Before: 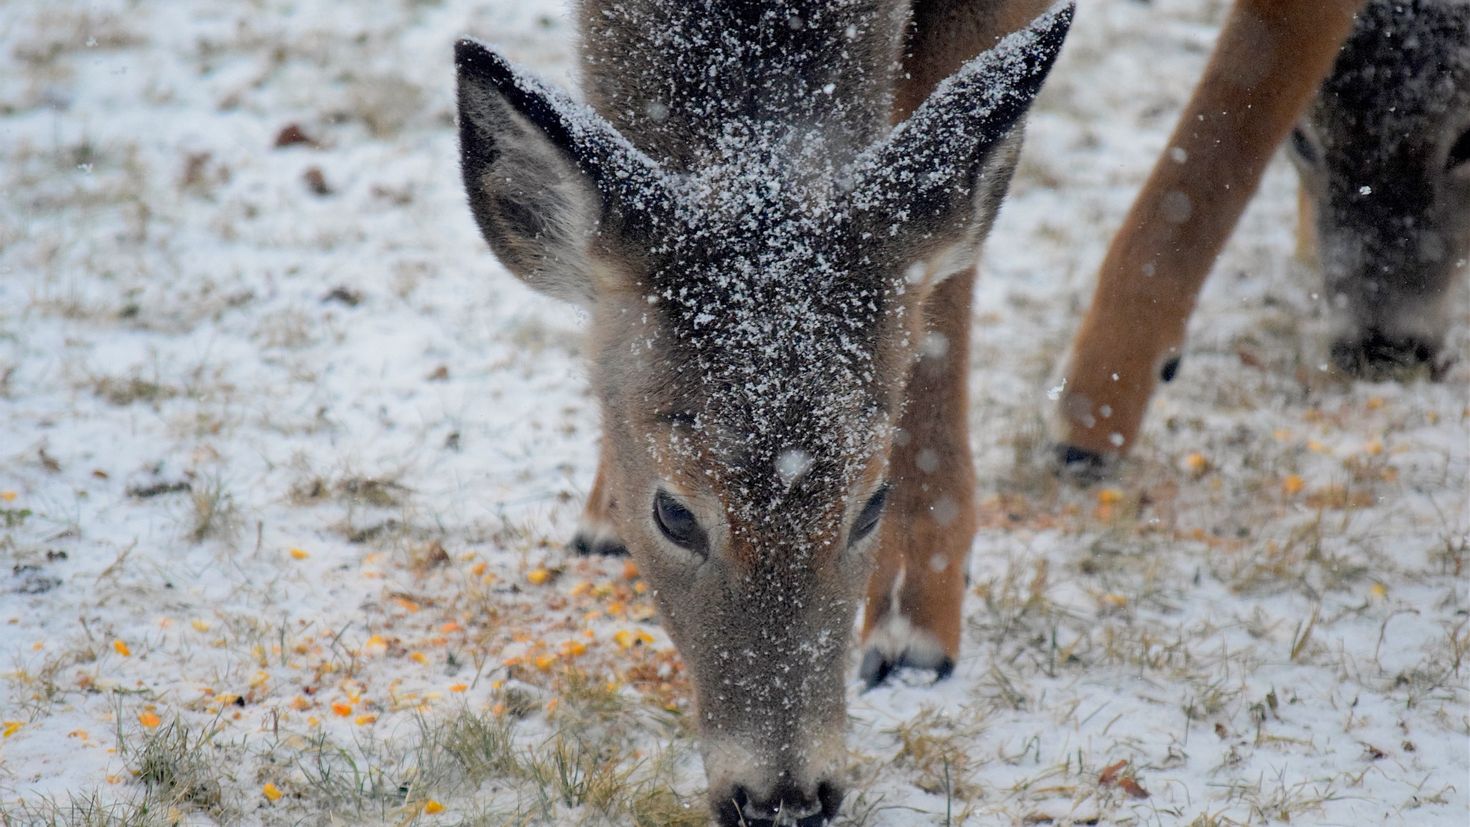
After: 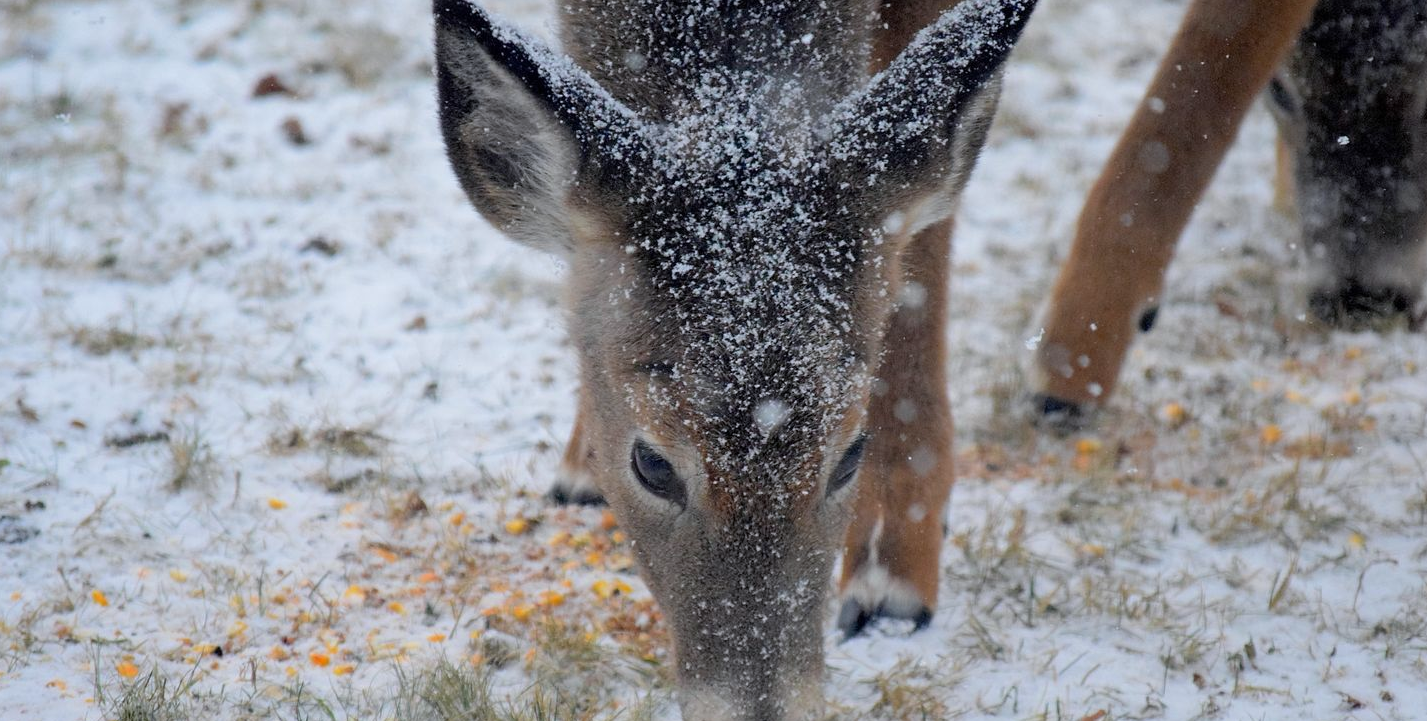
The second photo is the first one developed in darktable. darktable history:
white balance: red 0.983, blue 1.036
crop: left 1.507%, top 6.147%, right 1.379%, bottom 6.637%
